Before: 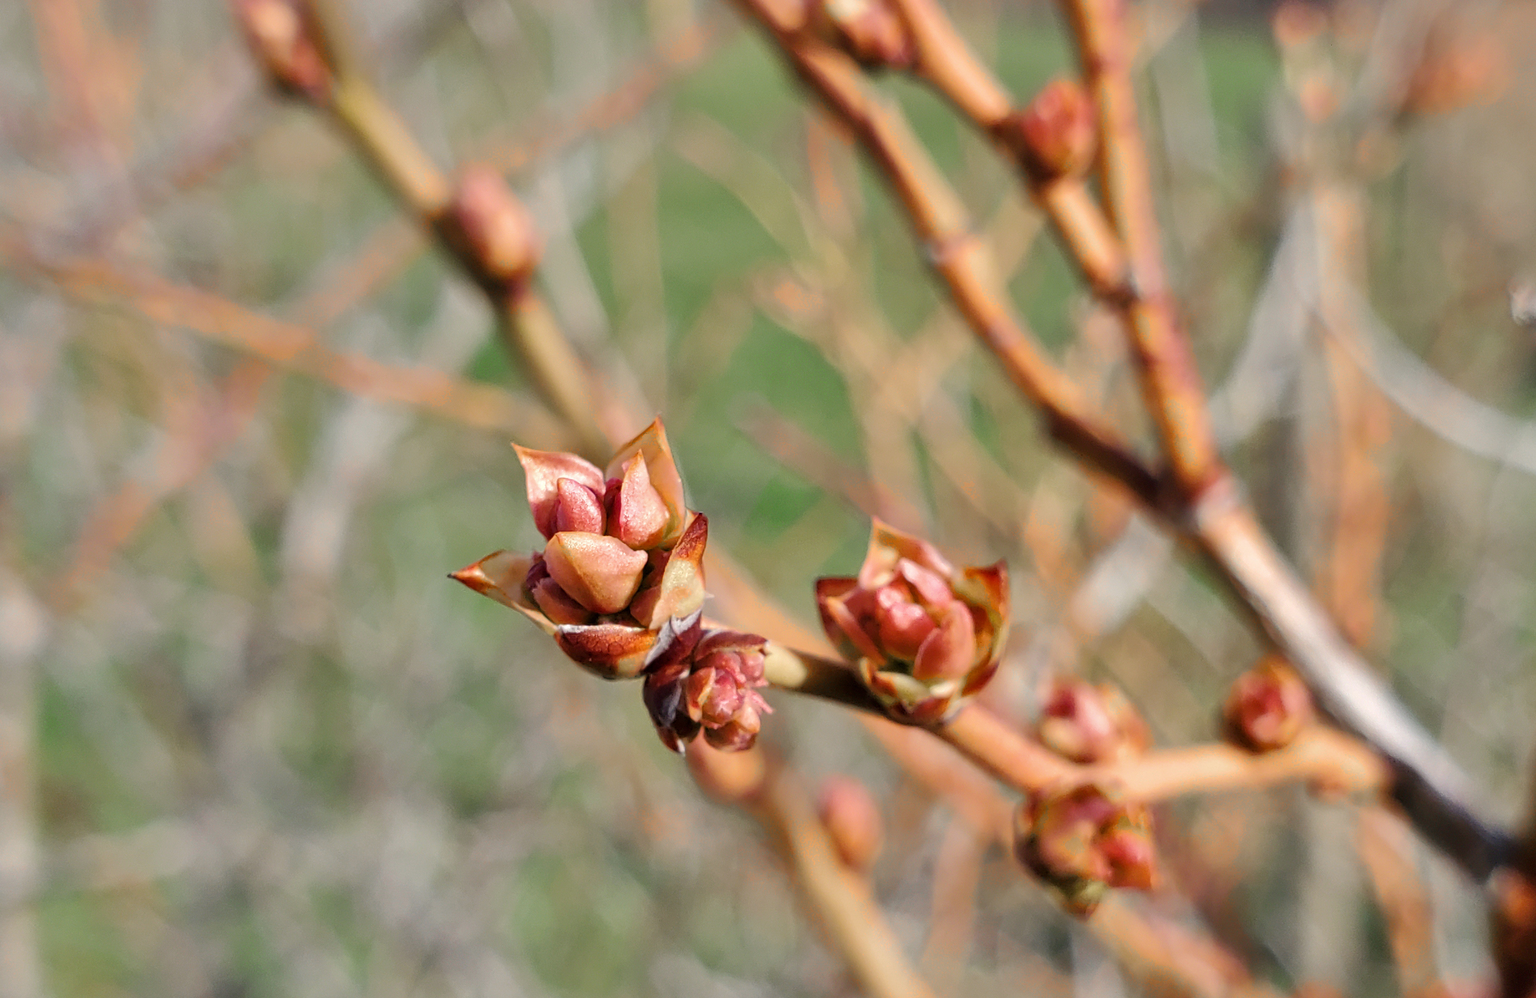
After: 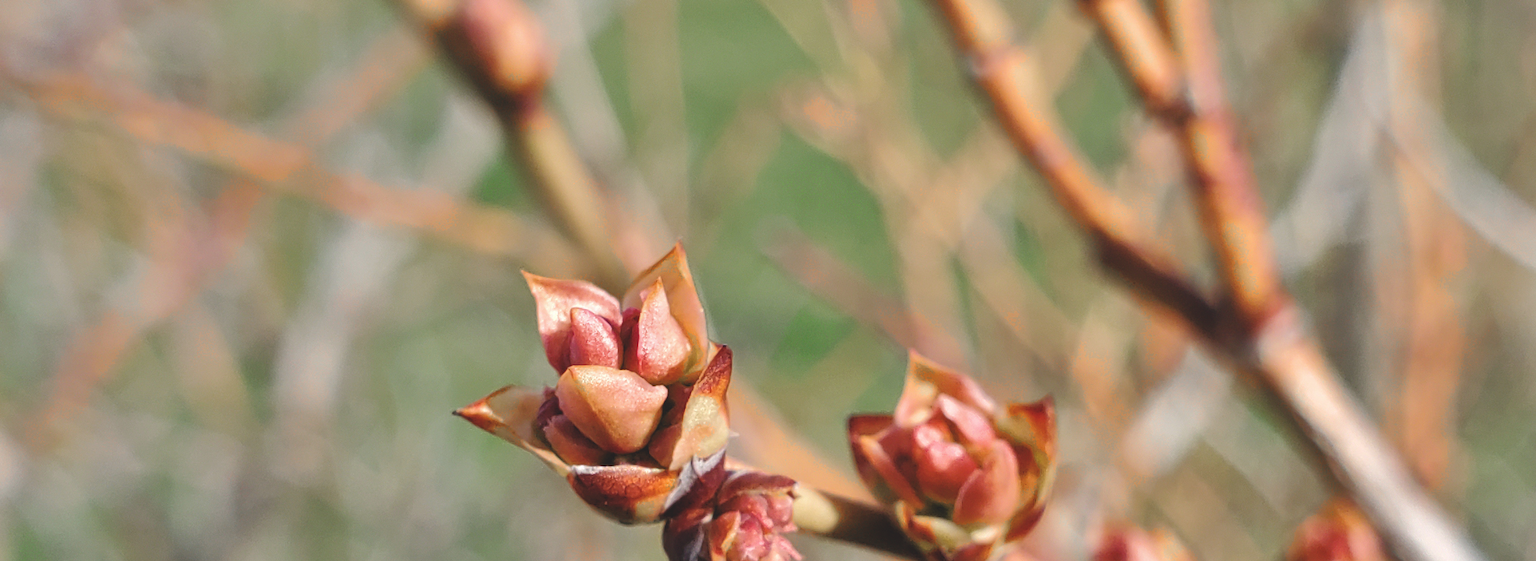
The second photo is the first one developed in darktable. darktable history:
crop: left 1.744%, top 19.225%, right 5.069%, bottom 28.357%
exposure: black level correction -0.015, compensate highlight preservation false
